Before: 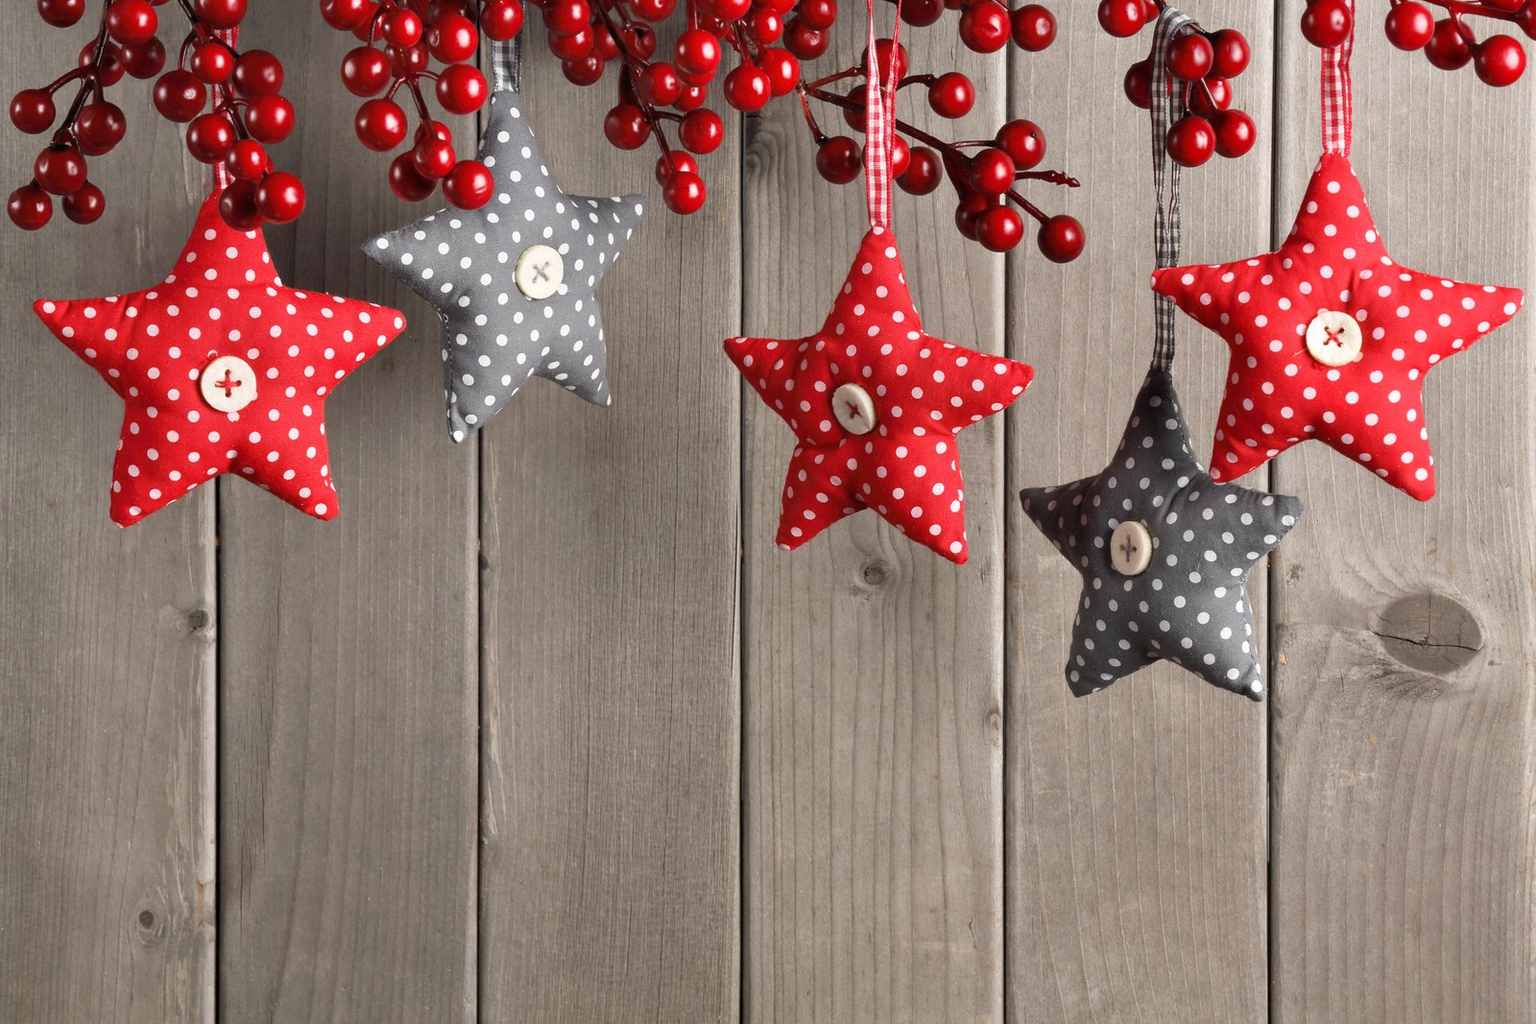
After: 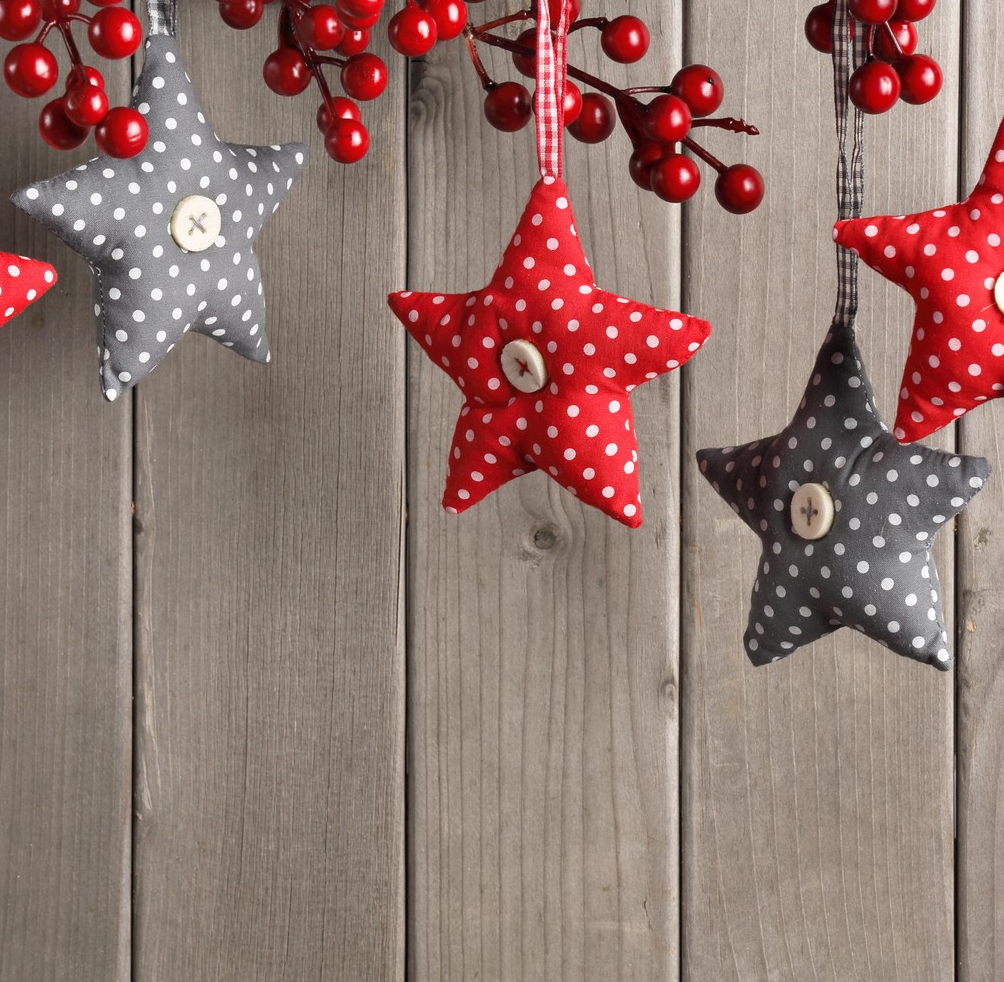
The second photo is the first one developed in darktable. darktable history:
crop and rotate: left 22.924%, top 5.625%, right 14.302%, bottom 2.265%
